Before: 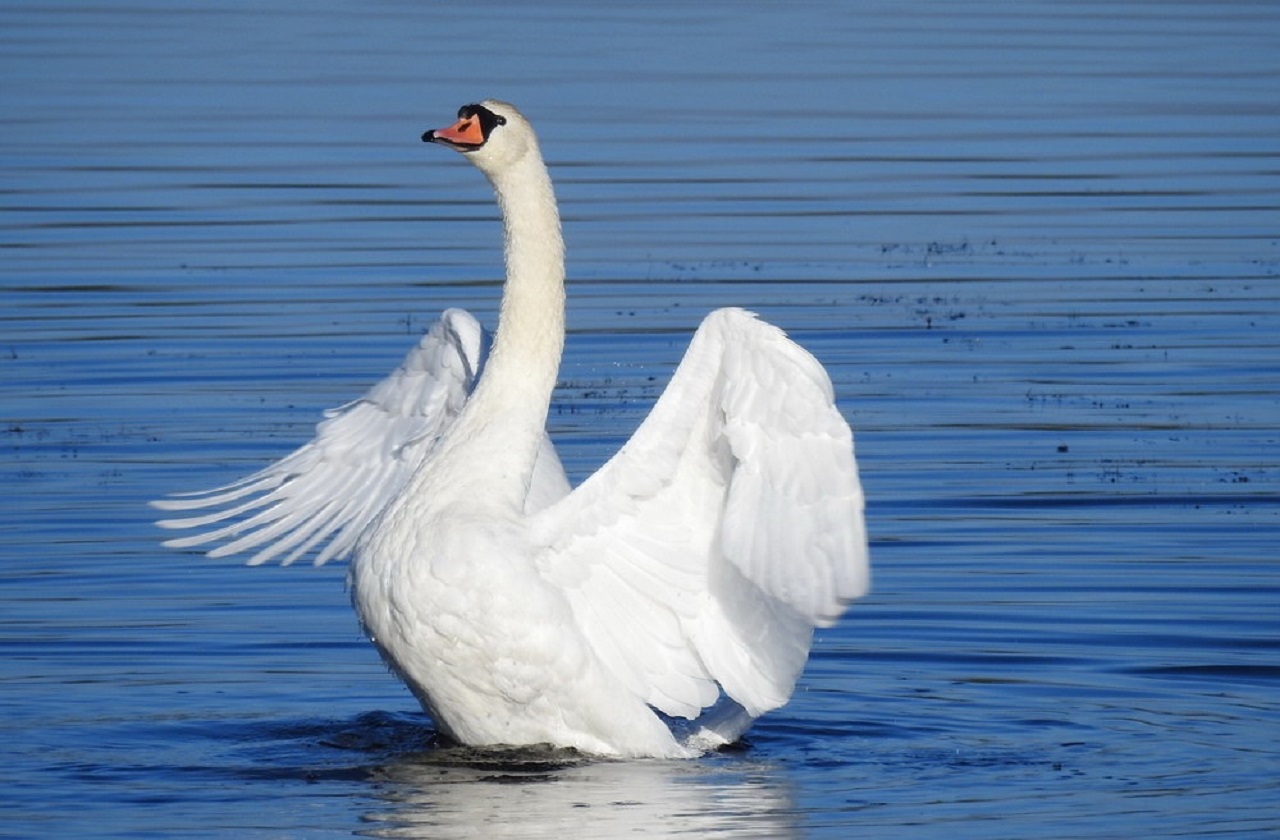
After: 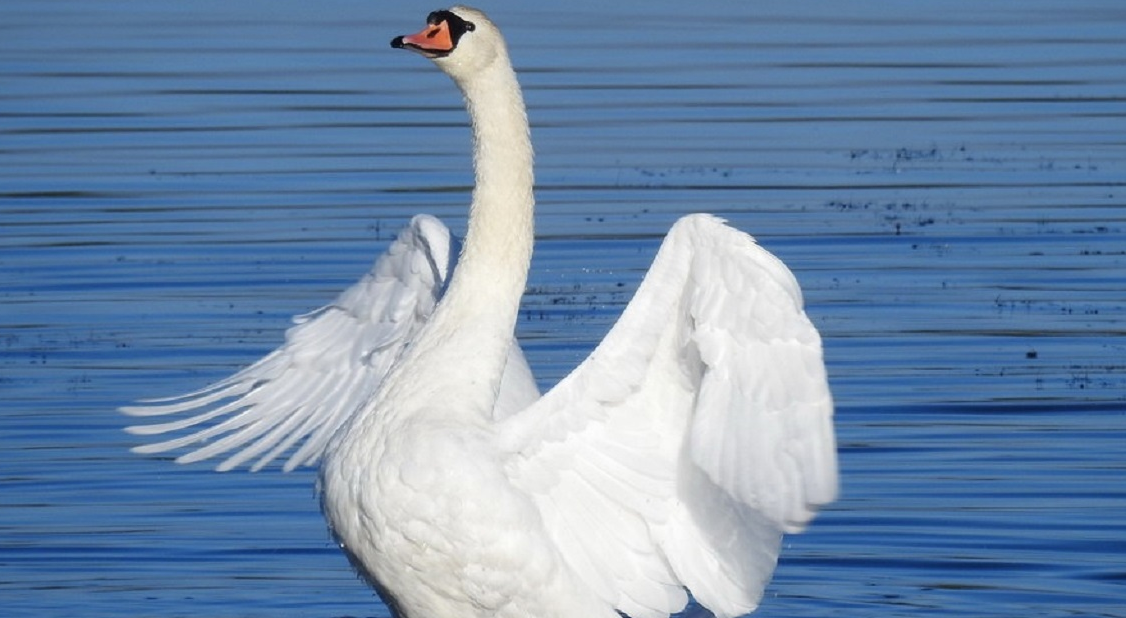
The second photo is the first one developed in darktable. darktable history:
color balance: output saturation 98.5%
crop and rotate: left 2.425%, top 11.305%, right 9.6%, bottom 15.08%
